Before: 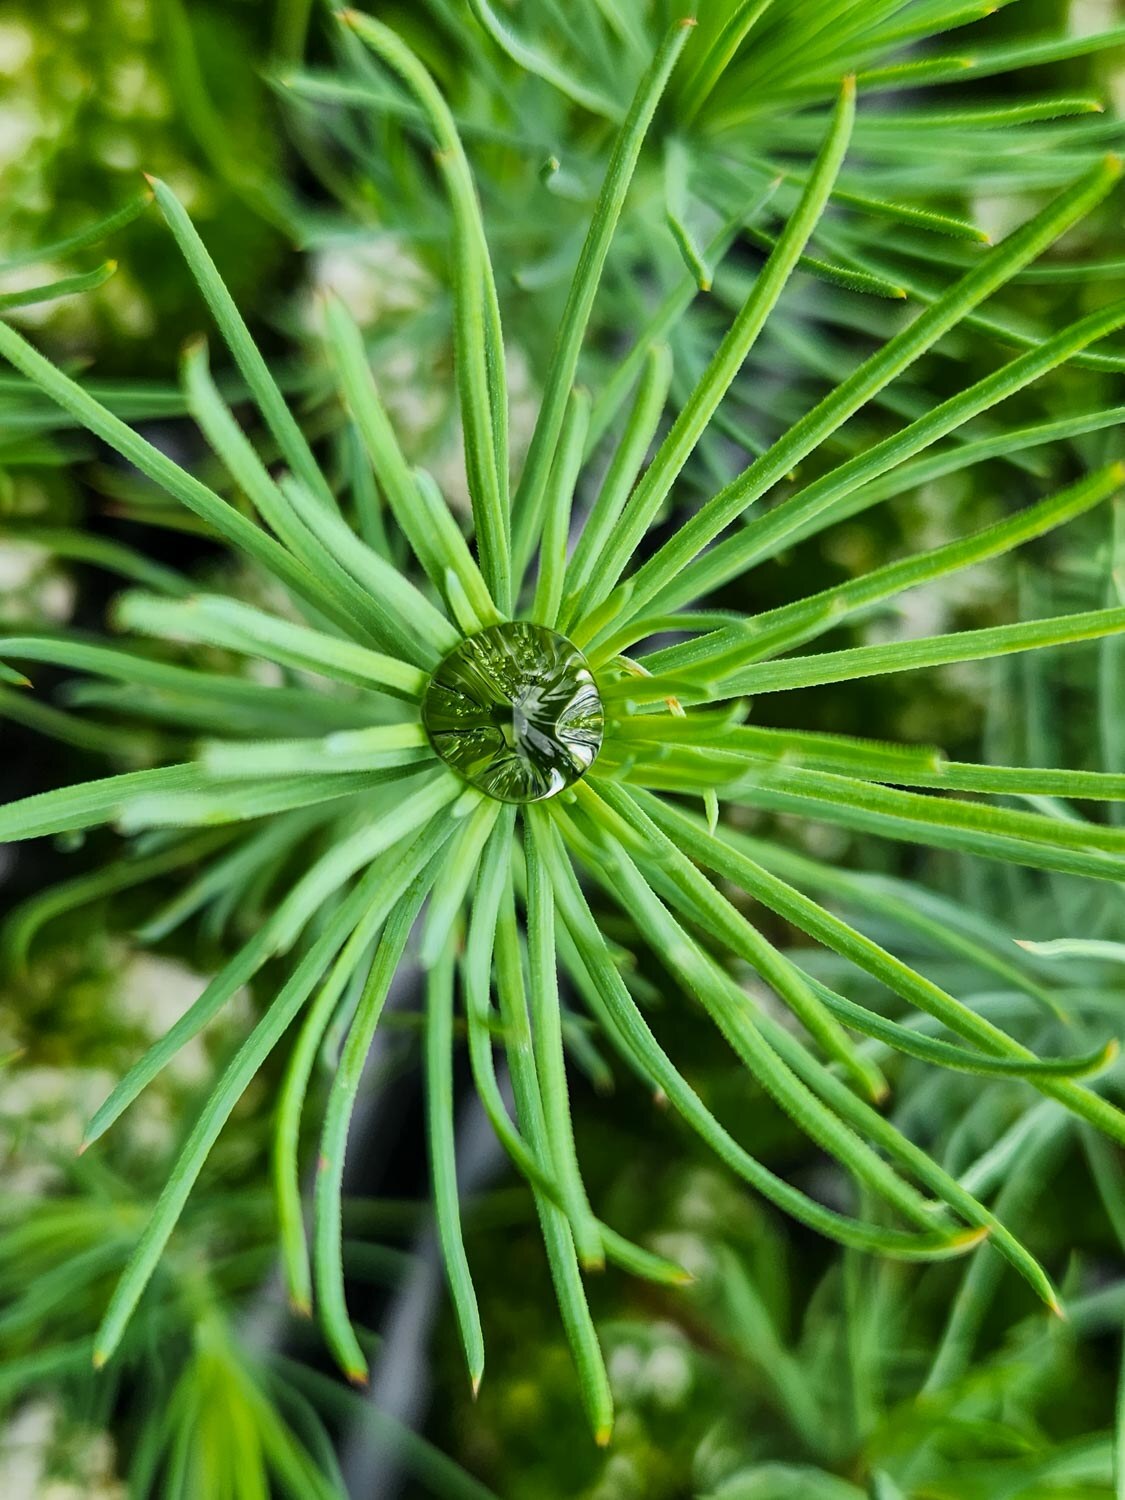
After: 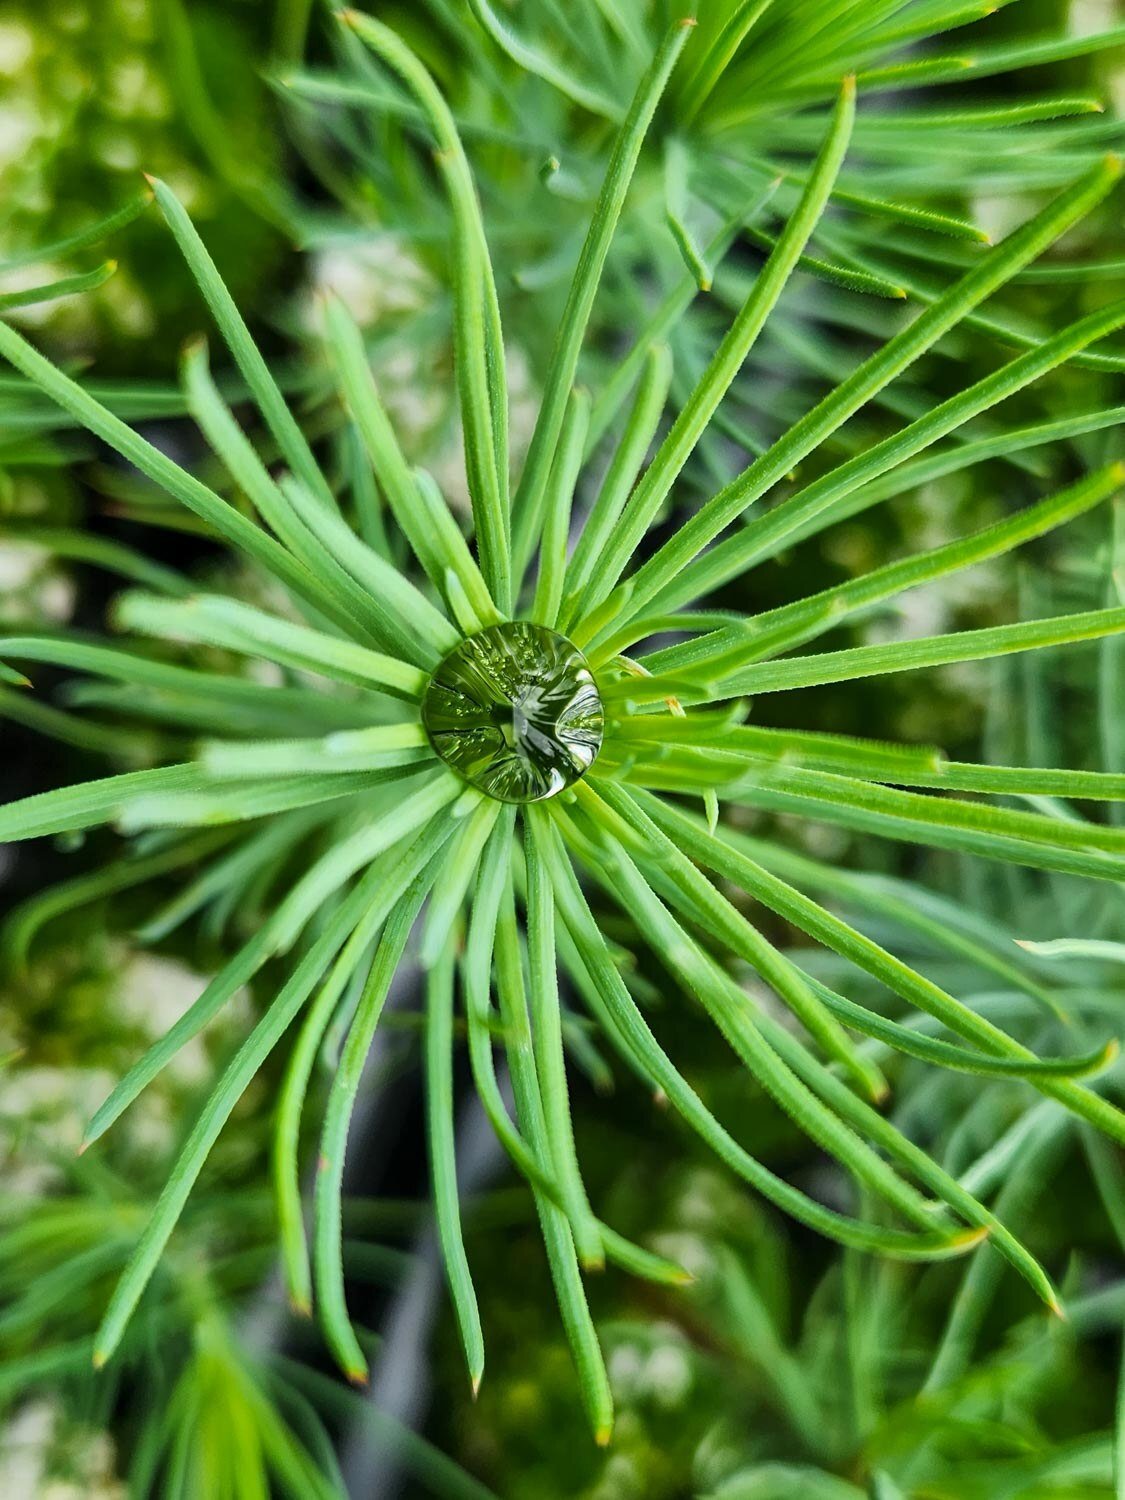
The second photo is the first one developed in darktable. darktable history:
exposure: exposure 0.073 EV, compensate highlight preservation false
